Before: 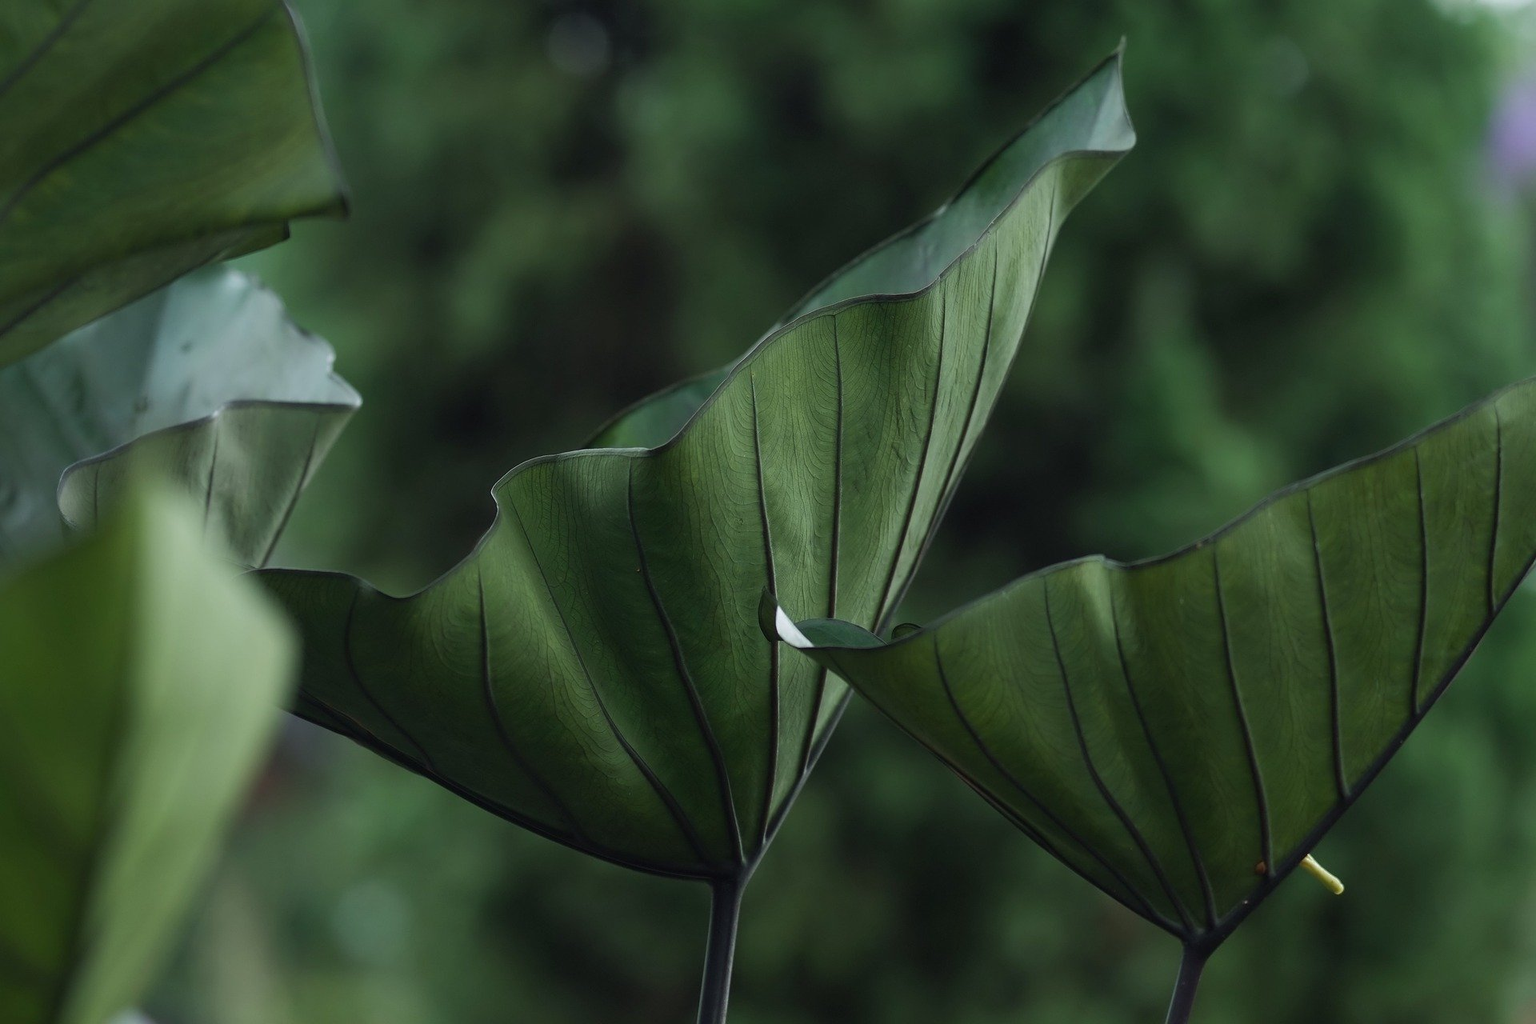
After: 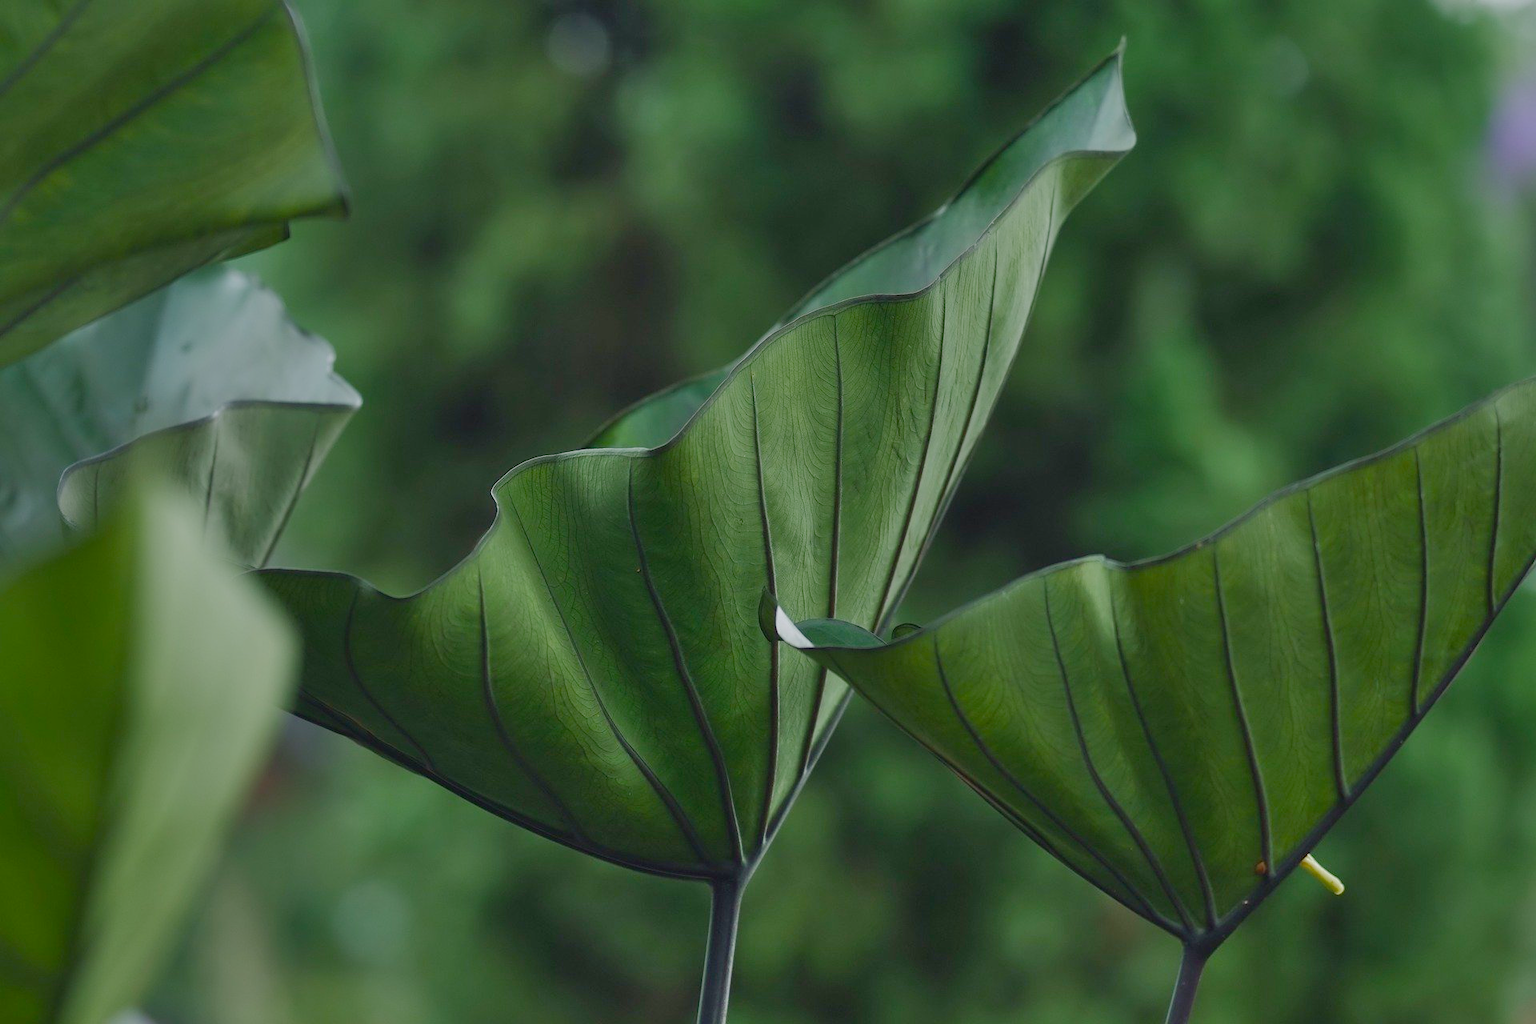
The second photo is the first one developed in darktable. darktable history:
shadows and highlights: radius 100.41, shadows 50.55, highlights -64.36, highlights color adjustment 49.82%, soften with gaussian
color balance rgb: shadows lift › chroma 1%, shadows lift › hue 113°, highlights gain › chroma 0.2%, highlights gain › hue 333°, perceptual saturation grading › global saturation 20%, perceptual saturation grading › highlights -50%, perceptual saturation grading › shadows 25%, contrast -20%
